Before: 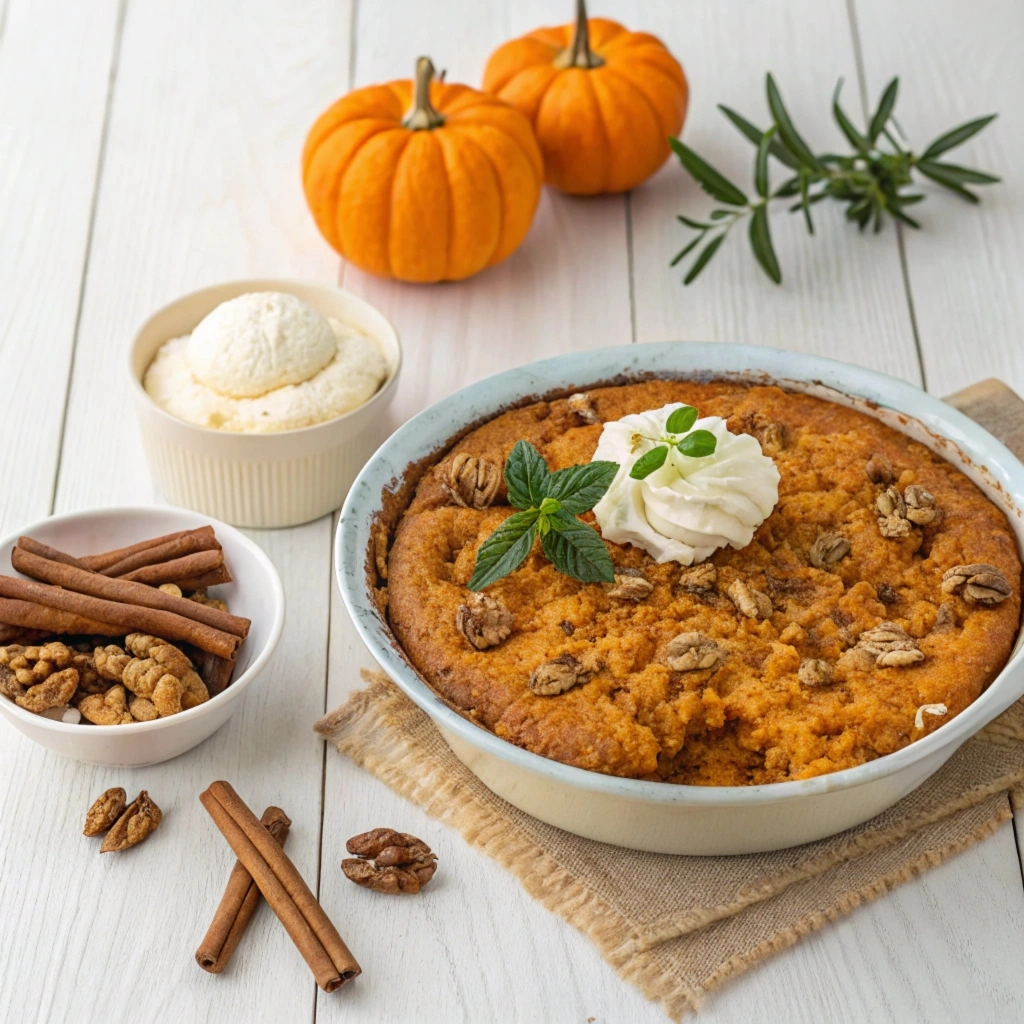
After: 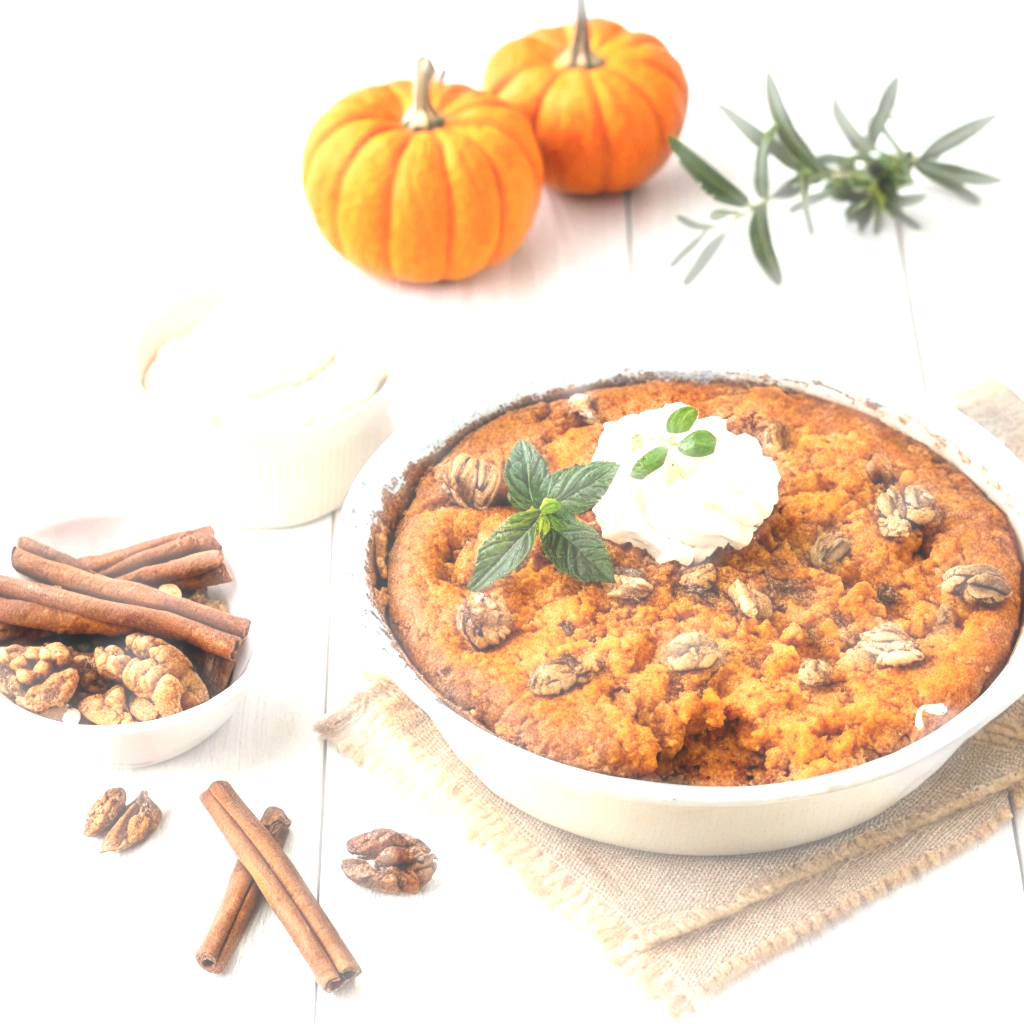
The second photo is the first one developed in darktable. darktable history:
exposure: black level correction 0, exposure 1.1 EV, compensate highlight preservation false
haze removal: strength -0.9, distance 0.225, compatibility mode true, adaptive false
